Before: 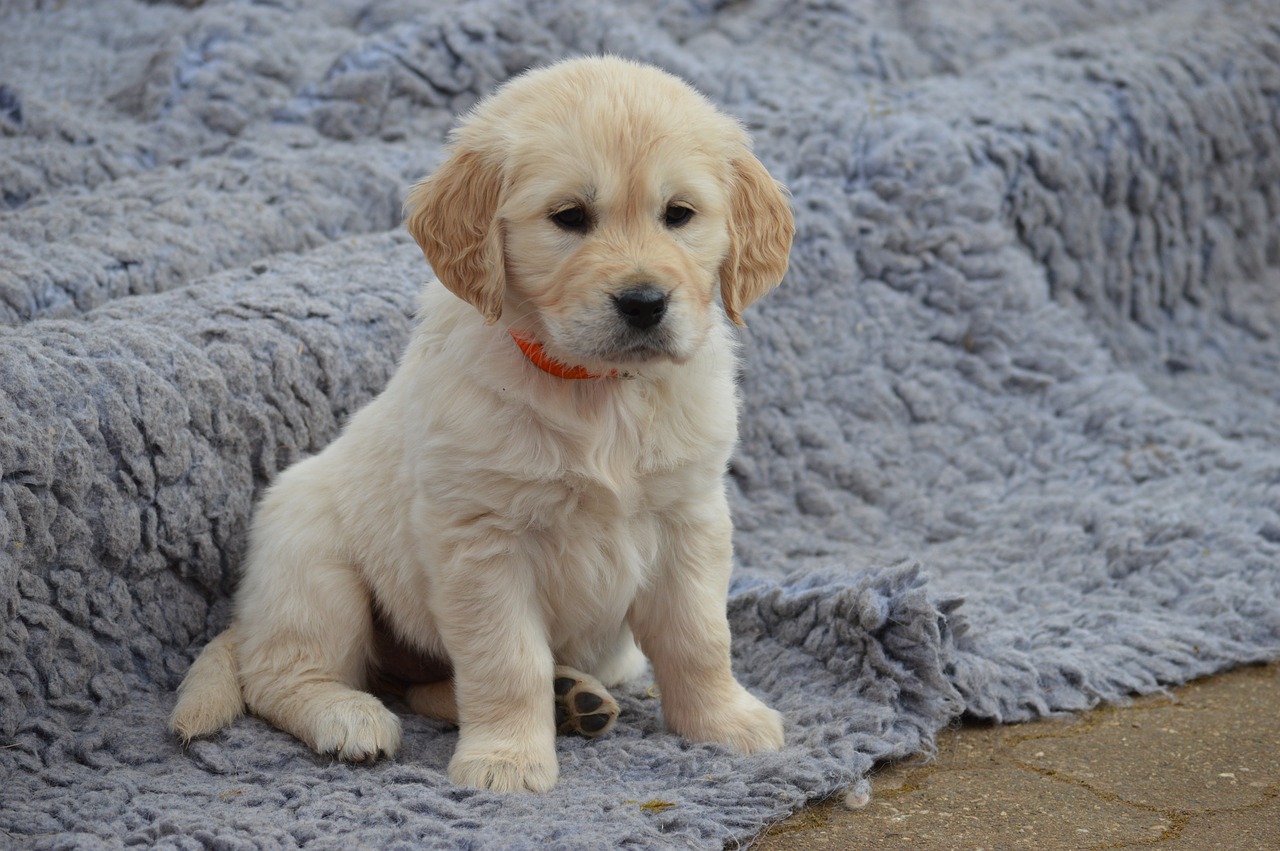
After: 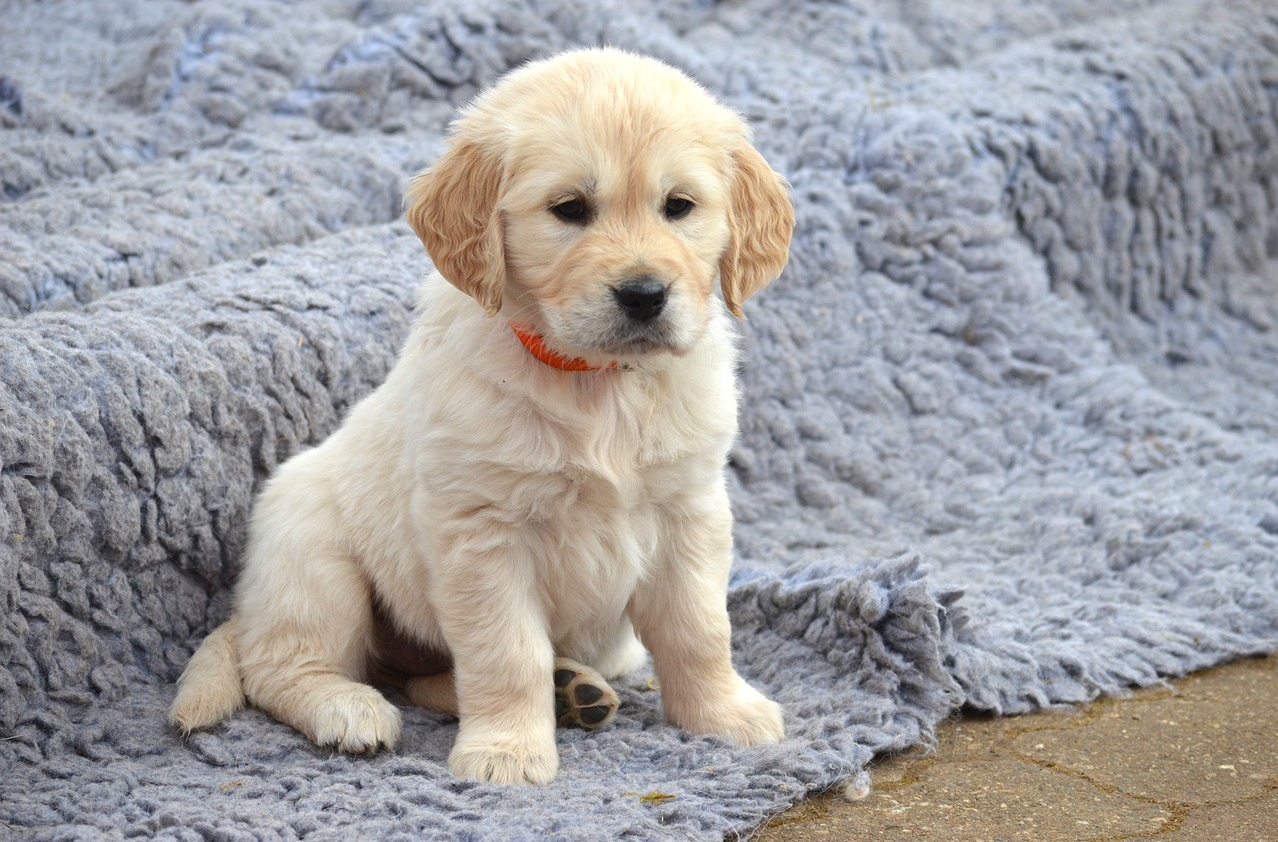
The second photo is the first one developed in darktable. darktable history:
crop: top 1.038%, right 0.115%
exposure: black level correction 0, exposure 0.7 EV, compensate exposure bias true, compensate highlight preservation false
